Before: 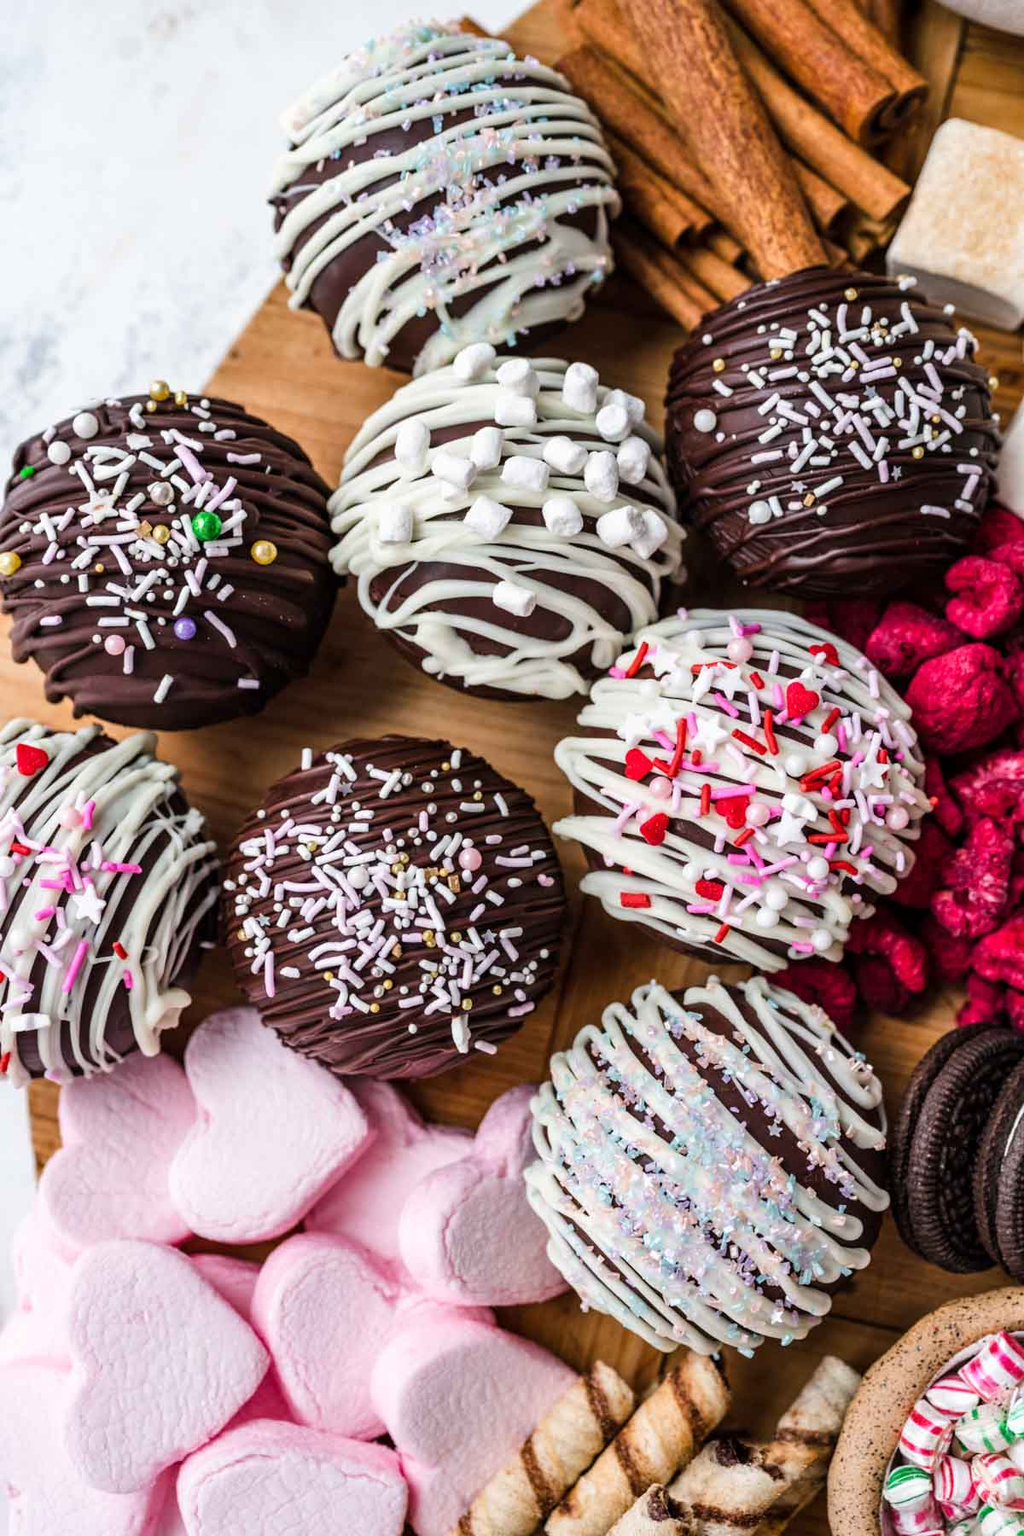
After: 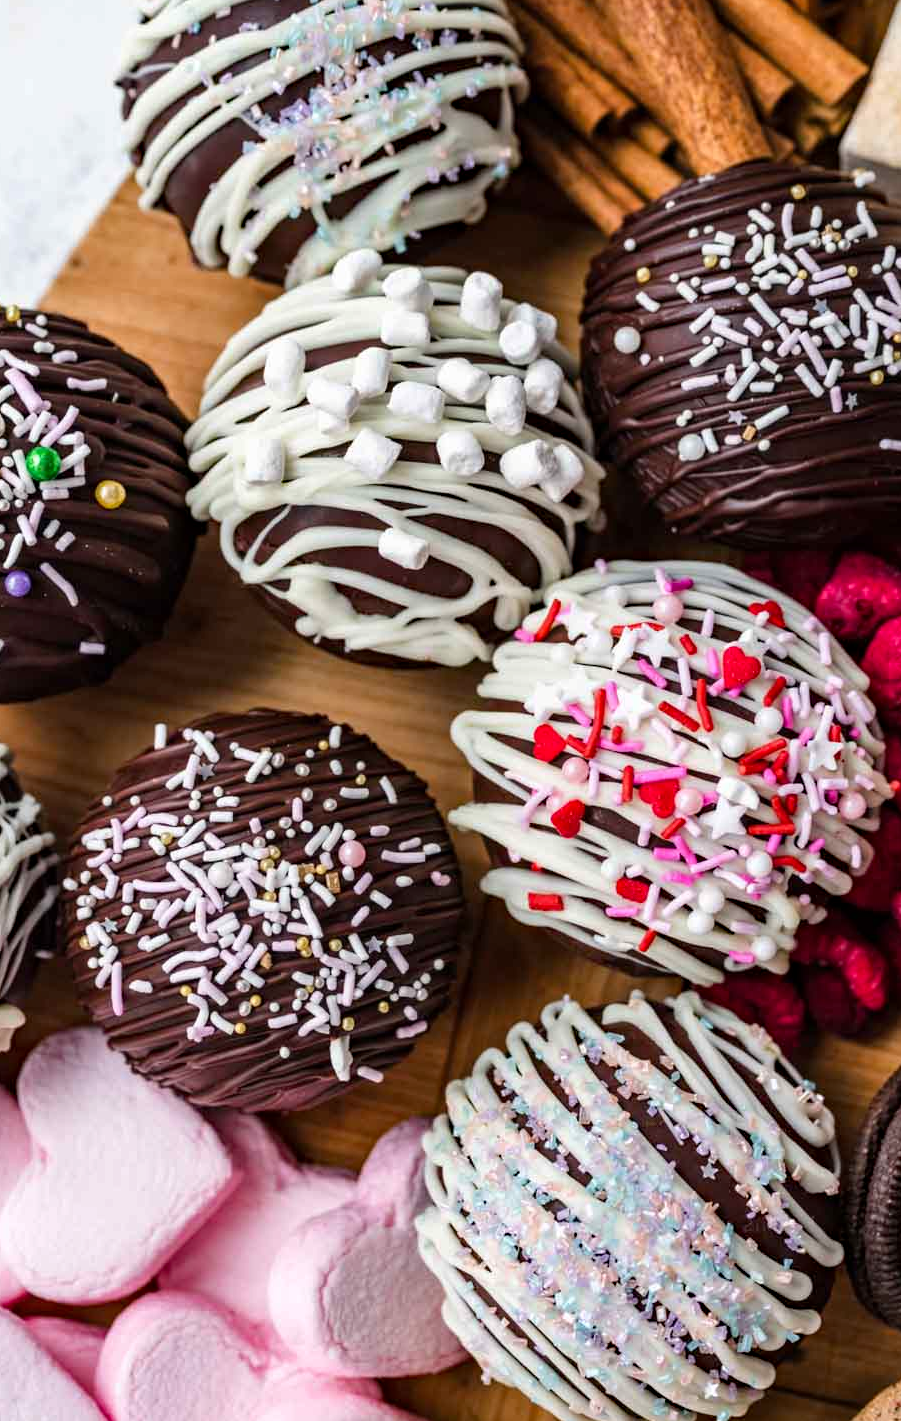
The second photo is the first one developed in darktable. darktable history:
haze removal: compatibility mode true, adaptive false
crop: left 16.654%, top 8.501%, right 8.219%, bottom 12.523%
